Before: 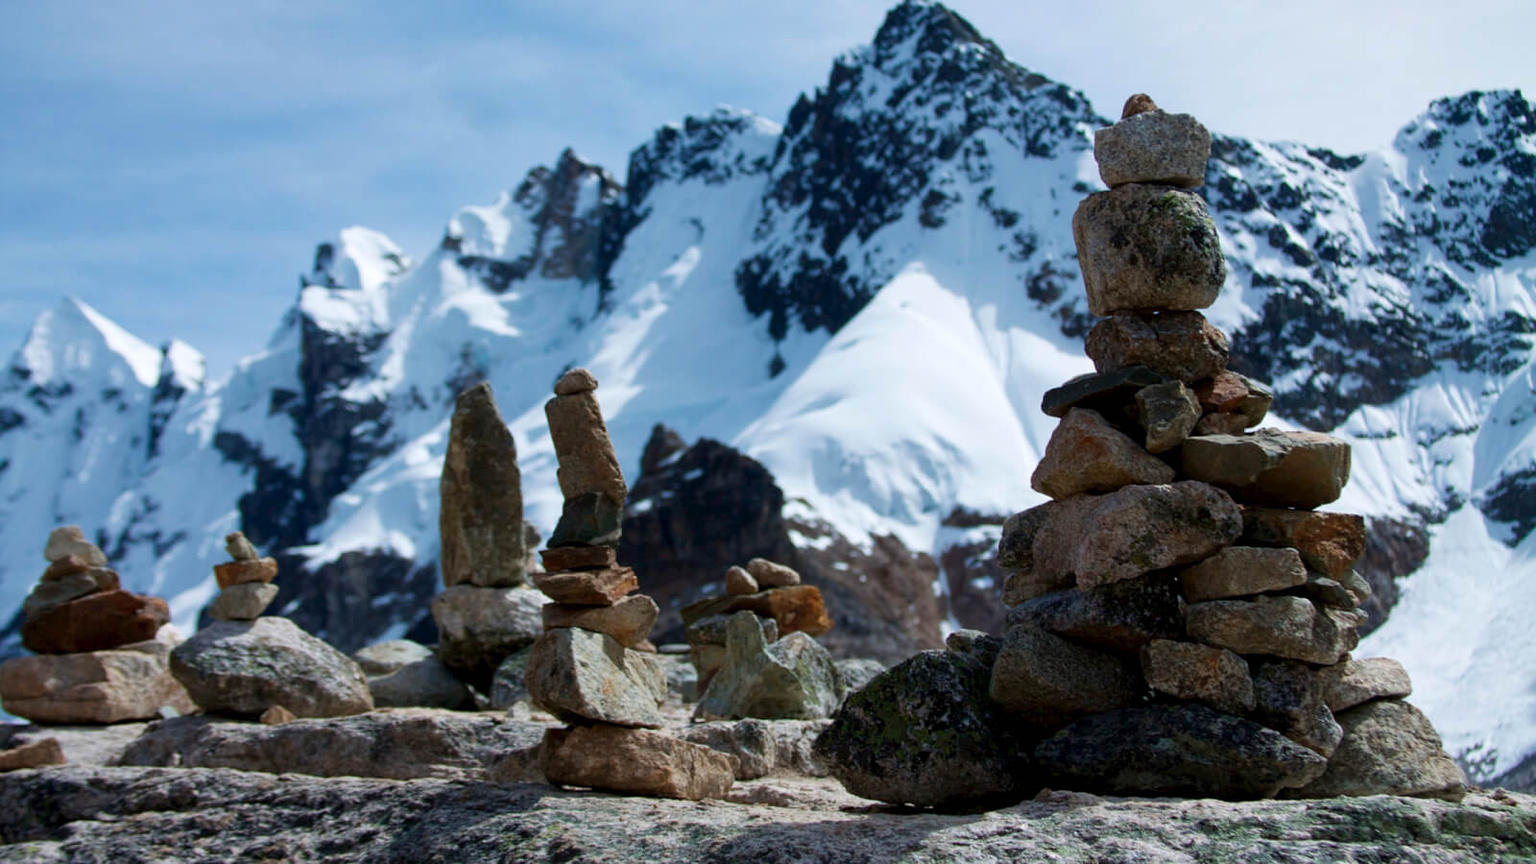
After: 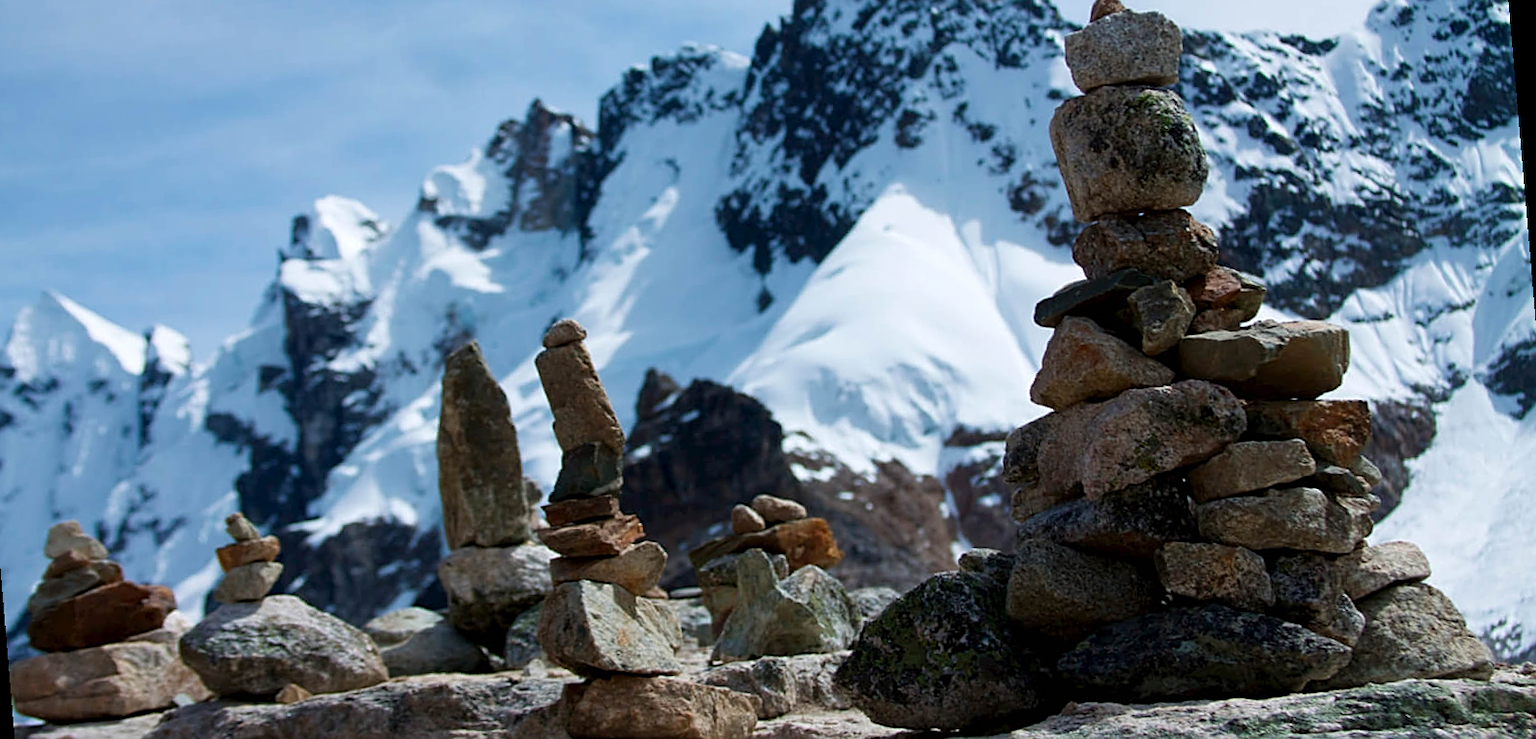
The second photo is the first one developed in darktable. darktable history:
rotate and perspective: rotation -4.86°, automatic cropping off
crop and rotate: left 2.991%, top 13.302%, right 1.981%, bottom 12.636%
sharpen: on, module defaults
